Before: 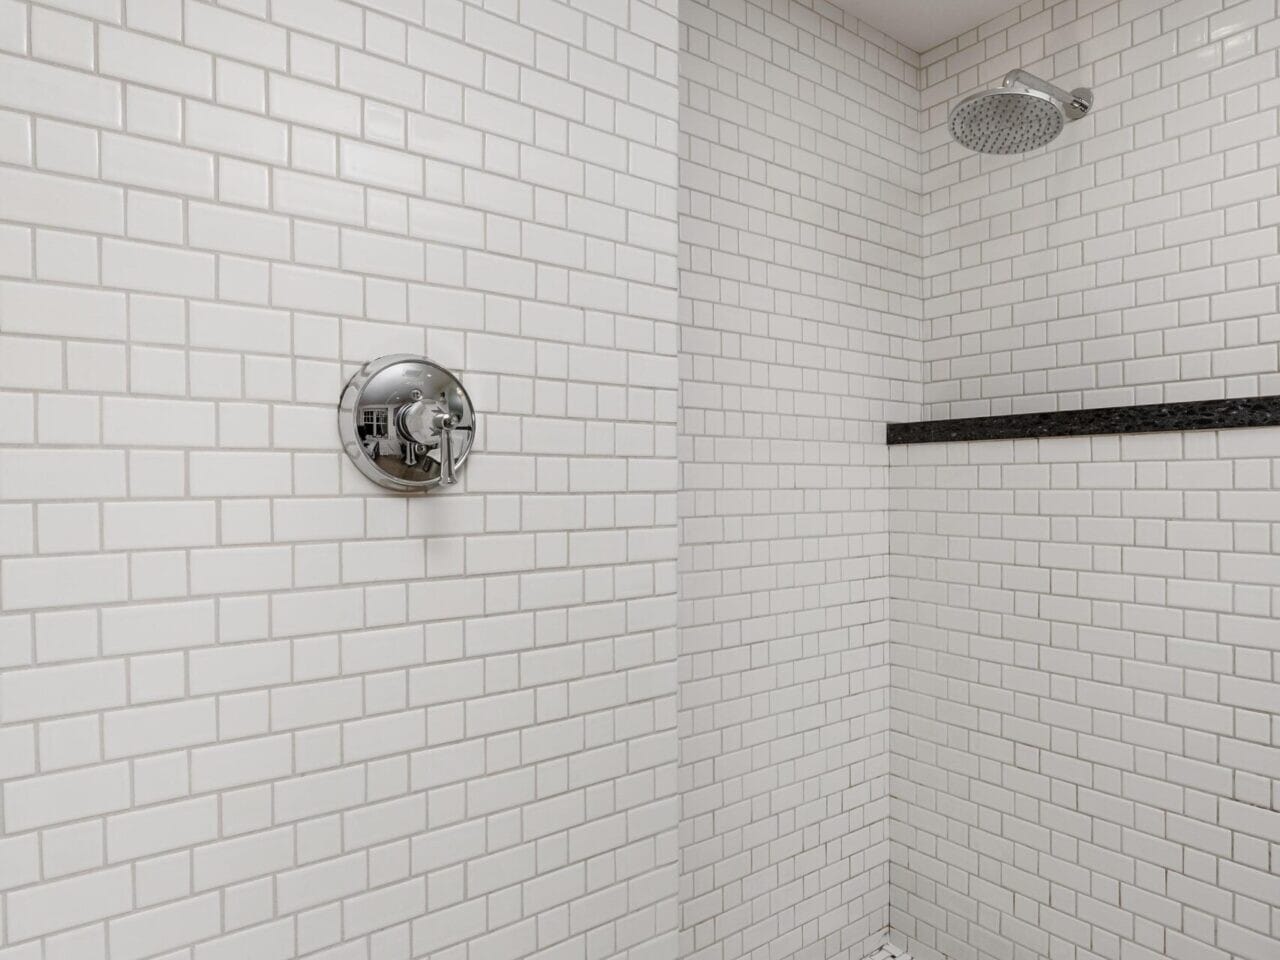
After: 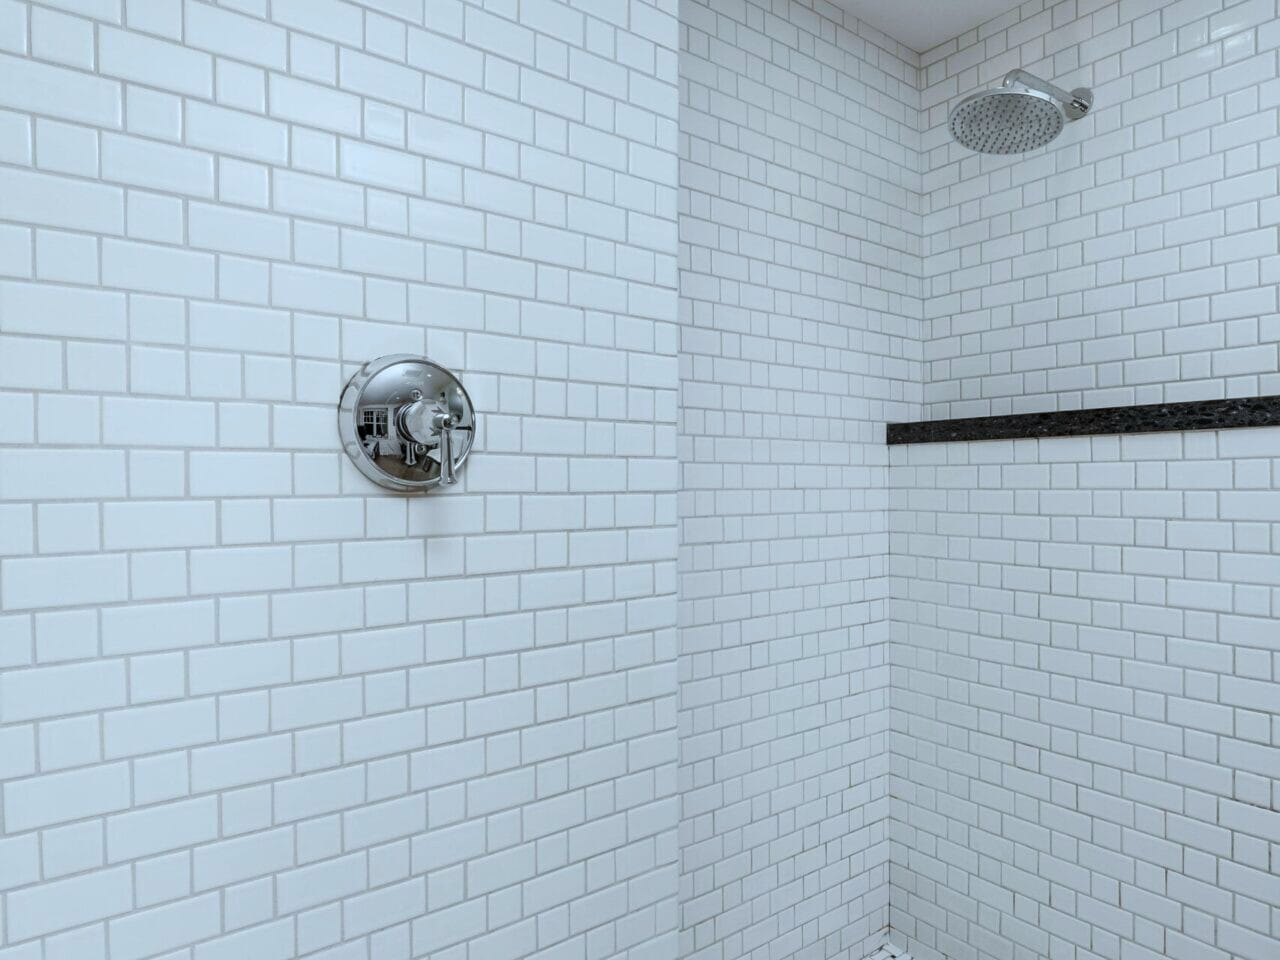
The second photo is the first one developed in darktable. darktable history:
color calibration: illuminant F (fluorescent), F source F9 (Cool White Deluxe 4150 K) – high CRI, x 0.375, y 0.373, temperature 4162.5 K
